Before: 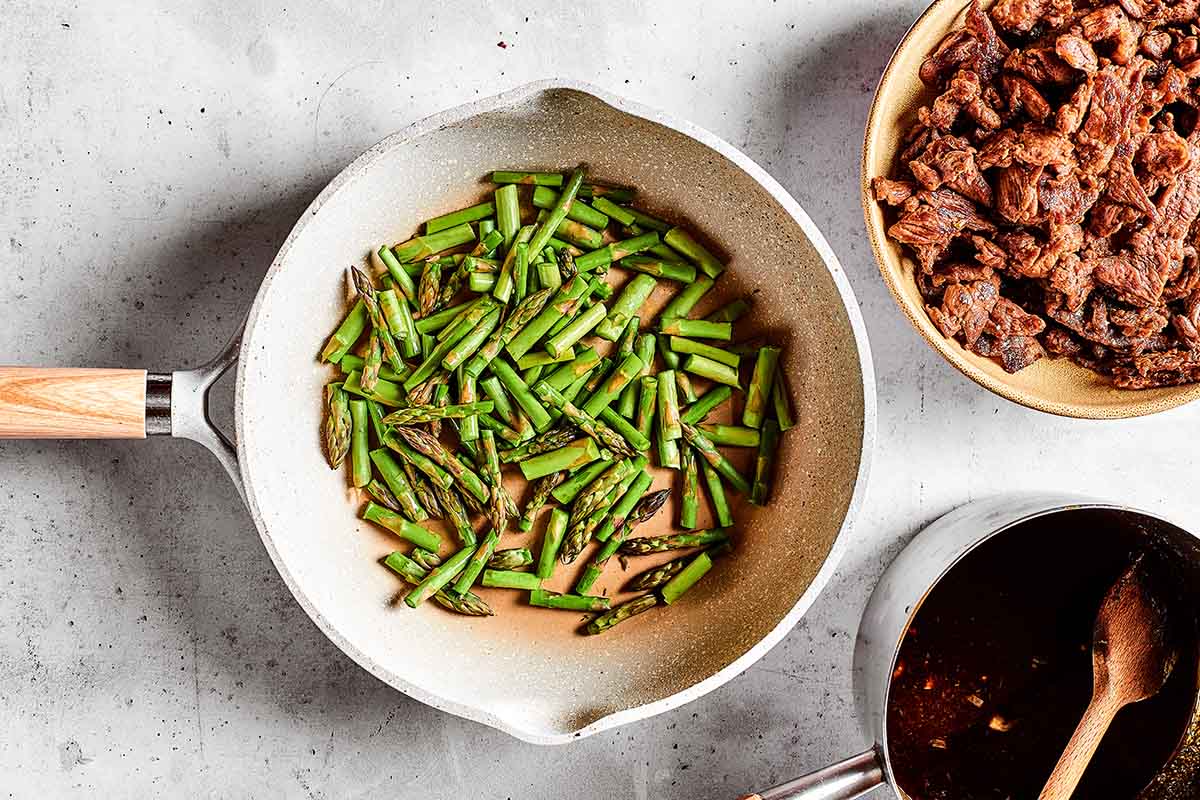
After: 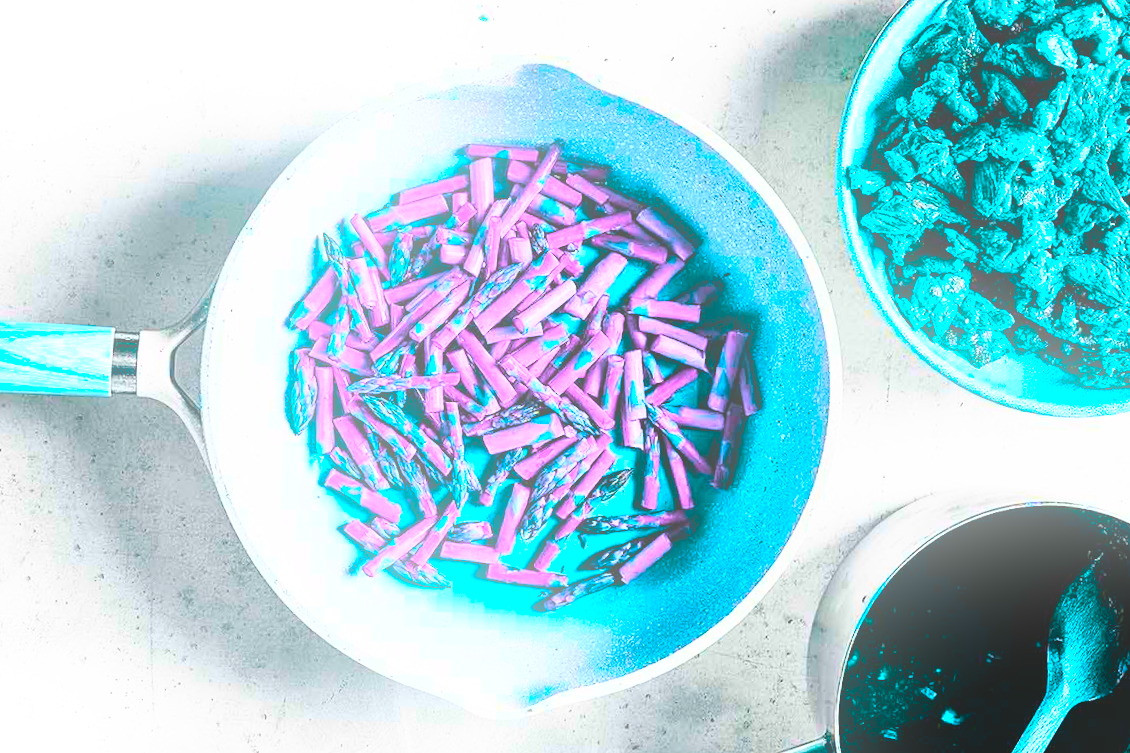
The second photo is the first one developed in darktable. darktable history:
base curve: curves: ch0 [(0, 0) (0.557, 0.834) (1, 1)]
crop and rotate: angle -2.38°
bloom: threshold 82.5%, strength 16.25%
color balance rgb: hue shift 180°, global vibrance 50%, contrast 0.32%
